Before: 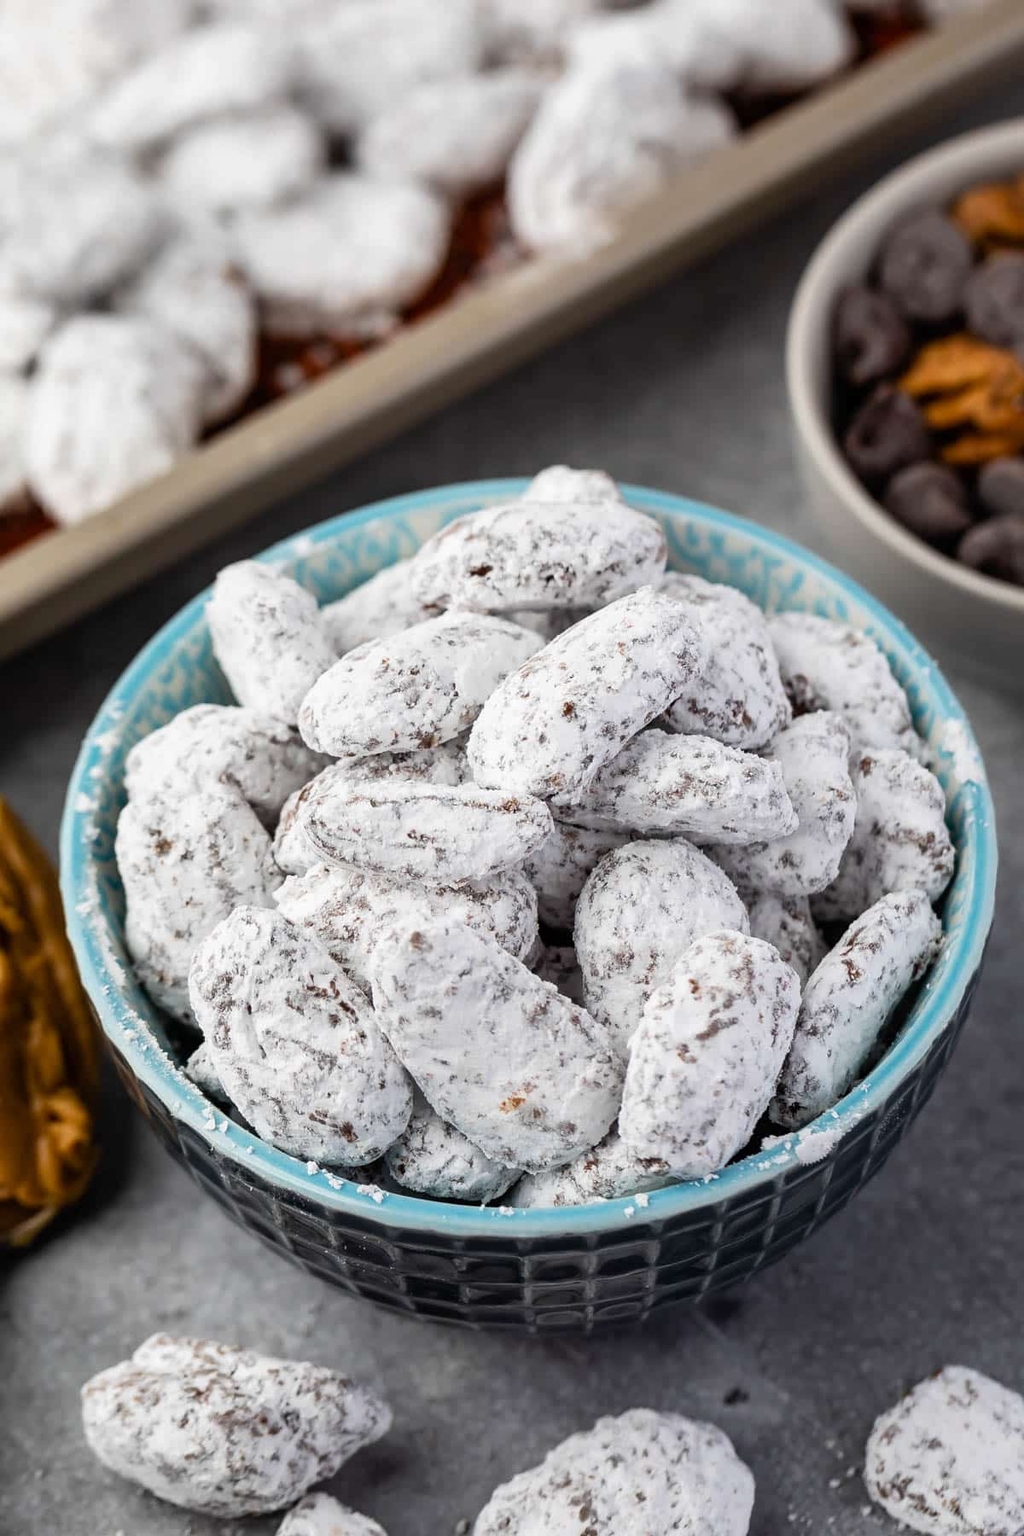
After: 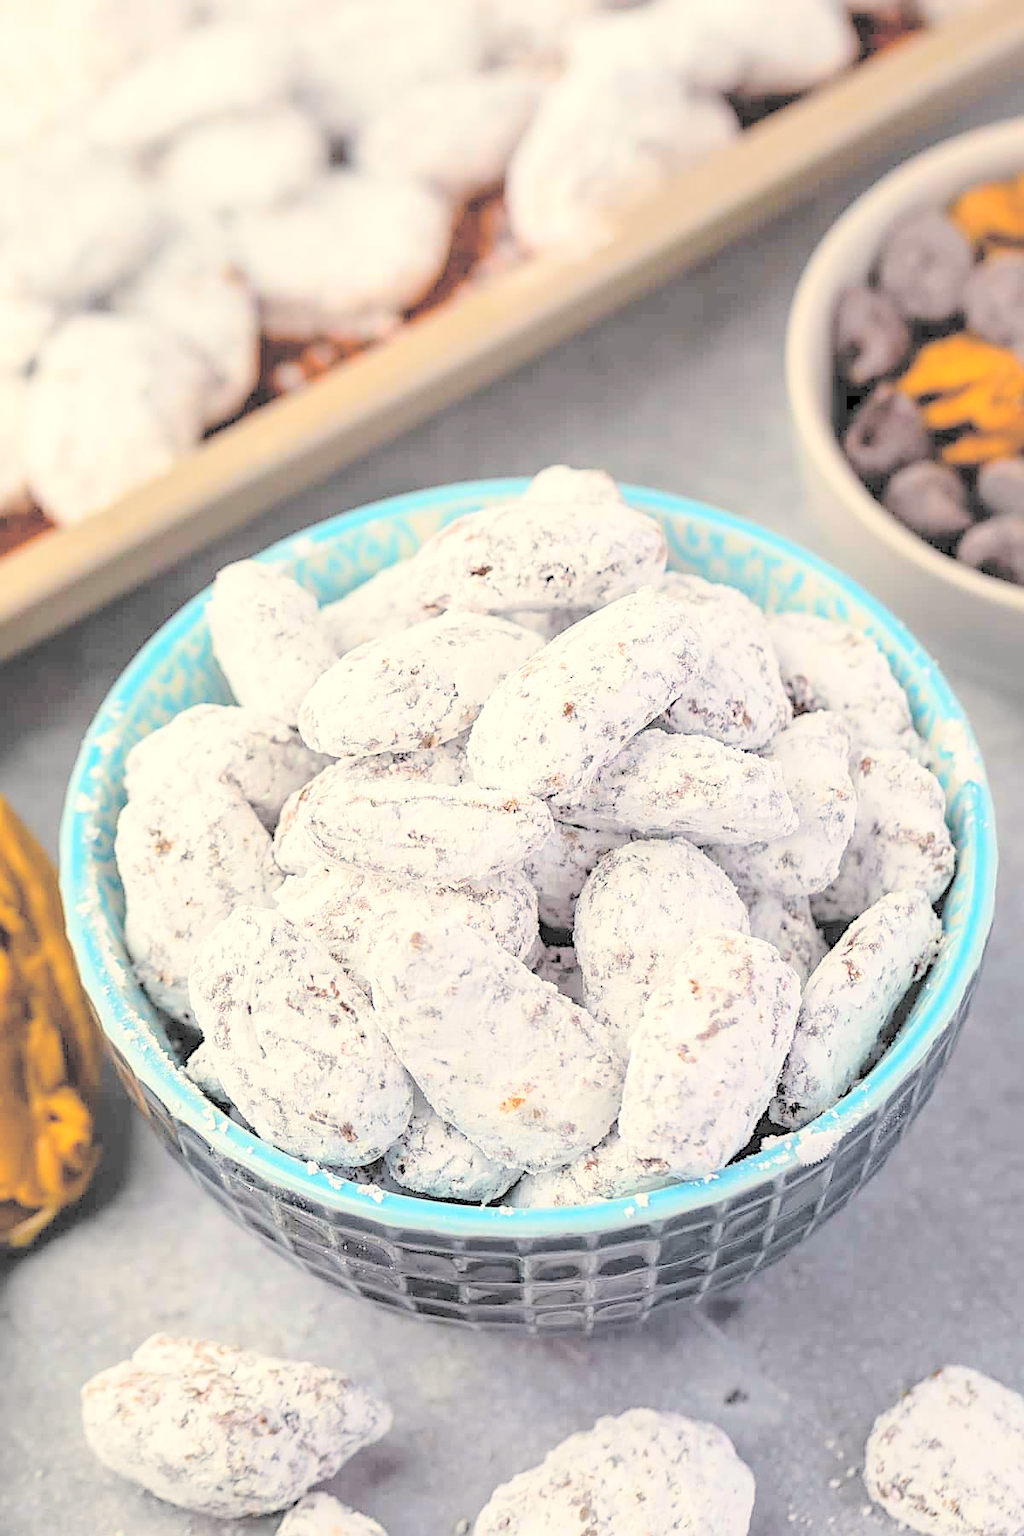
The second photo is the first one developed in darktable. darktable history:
exposure: exposure 0.202 EV, compensate highlight preservation false
contrast brightness saturation: brightness 0.983
sharpen: on, module defaults
color balance rgb: shadows lift › luminance 0.927%, shadows lift › chroma 0.201%, shadows lift › hue 20.52°, highlights gain › chroma 3.059%, highlights gain › hue 77.83°, perceptual saturation grading › global saturation 31.316%
